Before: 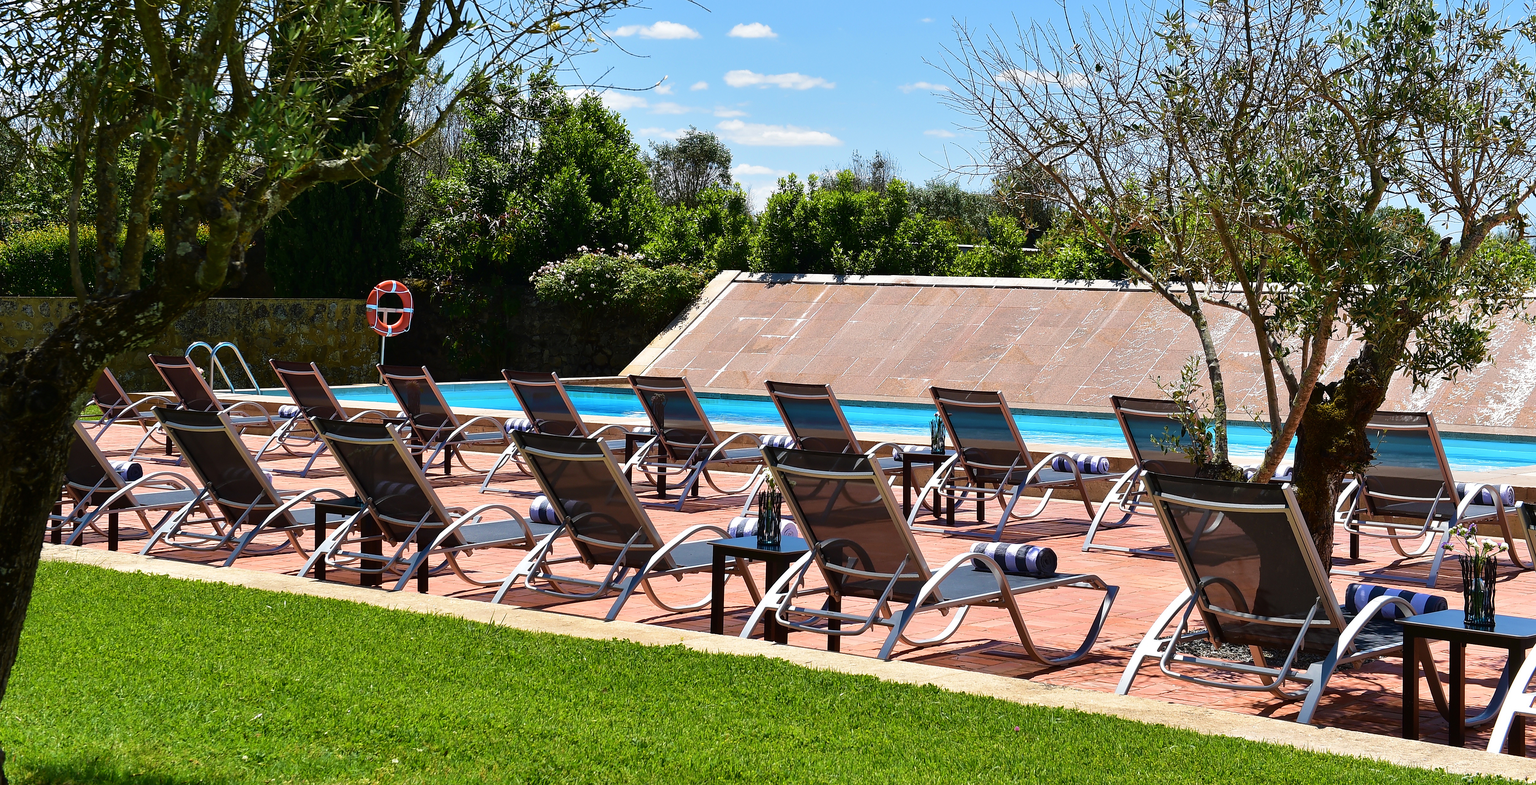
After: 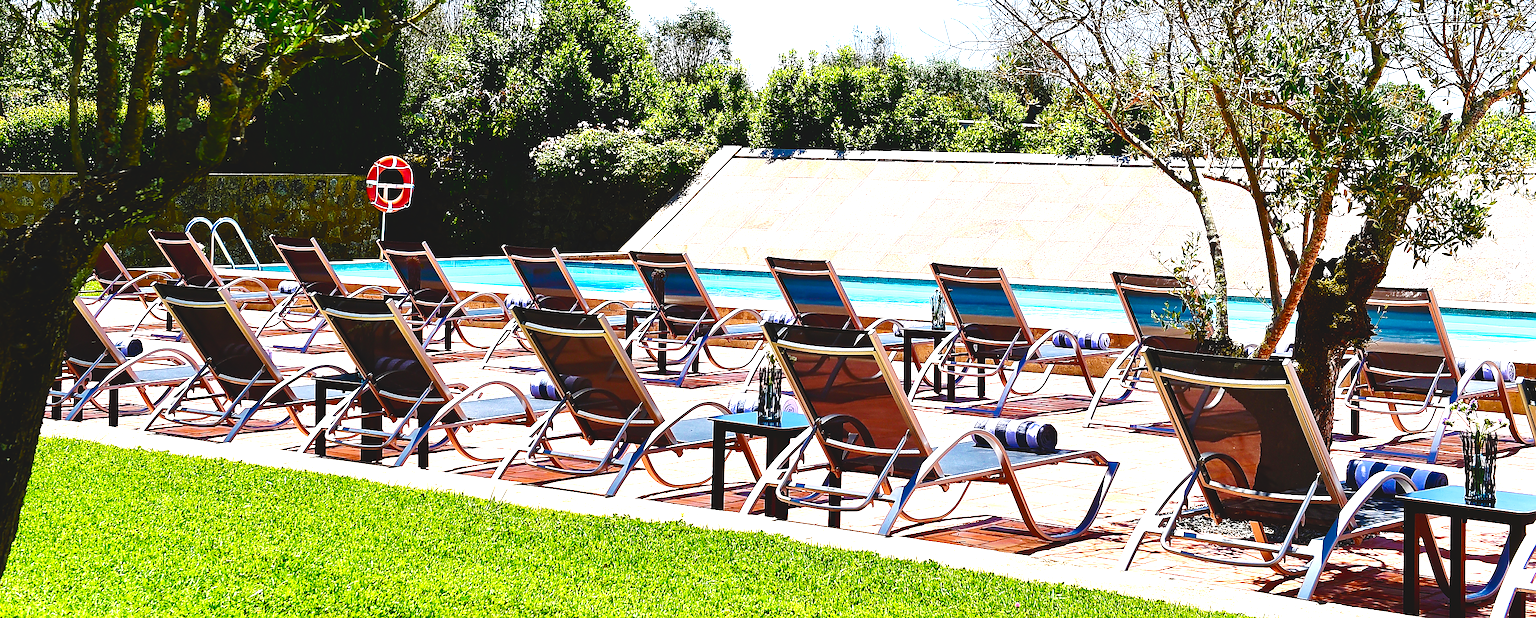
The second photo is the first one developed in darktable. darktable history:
base curve: curves: ch0 [(0, 0) (0, 0.001) (0.001, 0.001) (0.004, 0.002) (0.007, 0.004) (0.015, 0.013) (0.033, 0.045) (0.052, 0.096) (0.075, 0.17) (0.099, 0.241) (0.163, 0.42) (0.219, 0.55) (0.259, 0.616) (0.327, 0.722) (0.365, 0.765) (0.522, 0.873) (0.547, 0.881) (0.689, 0.919) (0.826, 0.952) (1, 1)], preserve colors none
tone curve: curves: ch0 [(0, 0.081) (0.483, 0.453) (0.881, 0.992)], color space Lab, independent channels, preserve colors none
color balance rgb: perceptual saturation grading › global saturation 0.989%, global vibrance 9.667%
crop and rotate: top 15.978%, bottom 5.308%
contrast brightness saturation: contrast 0.044, saturation 0.164
haze removal: compatibility mode true, adaptive false
sharpen: on, module defaults
